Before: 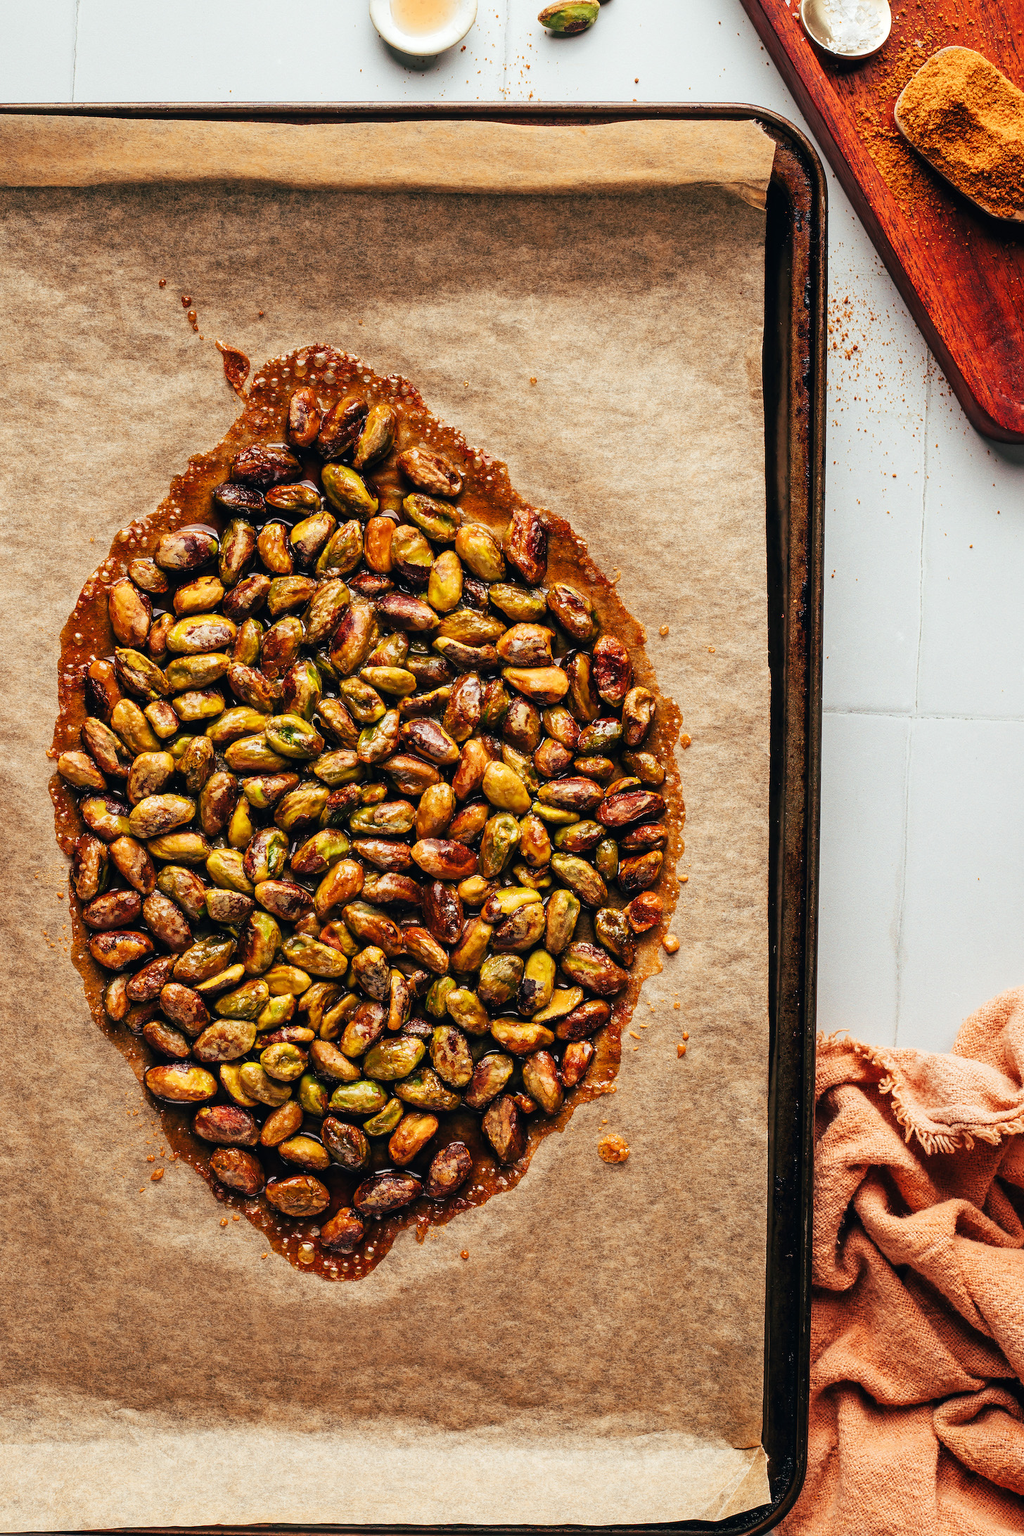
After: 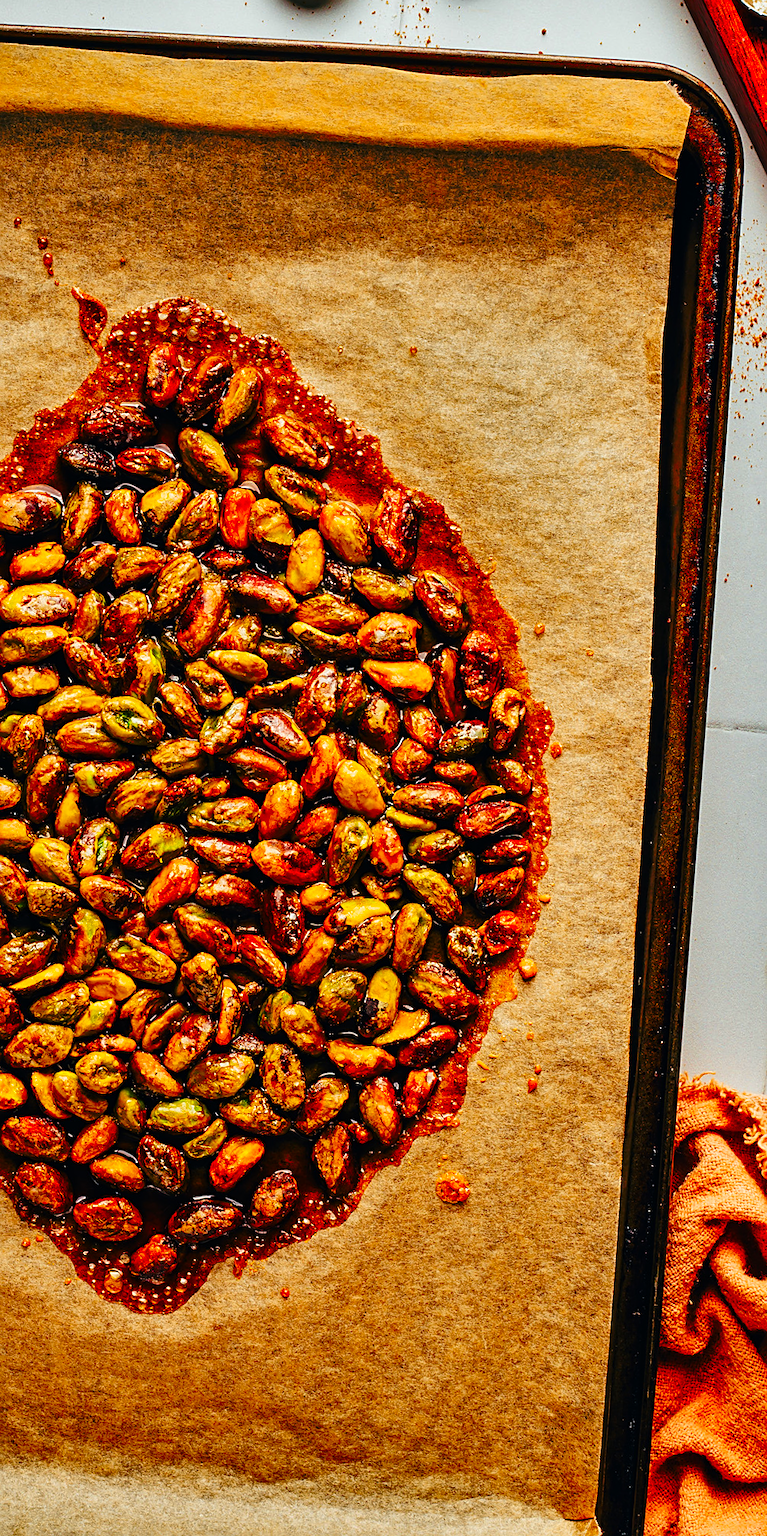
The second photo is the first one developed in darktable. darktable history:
shadows and highlights: shadows 19.13, highlights -83.41, soften with gaussian
color contrast: green-magenta contrast 1.55, blue-yellow contrast 1.83
sharpen: on, module defaults
crop and rotate: angle -3.27°, left 14.277%, top 0.028%, right 10.766%, bottom 0.028%
base curve: curves: ch0 [(0, 0) (0.073, 0.04) (0.157, 0.139) (0.492, 0.492) (0.758, 0.758) (1, 1)], preserve colors none
